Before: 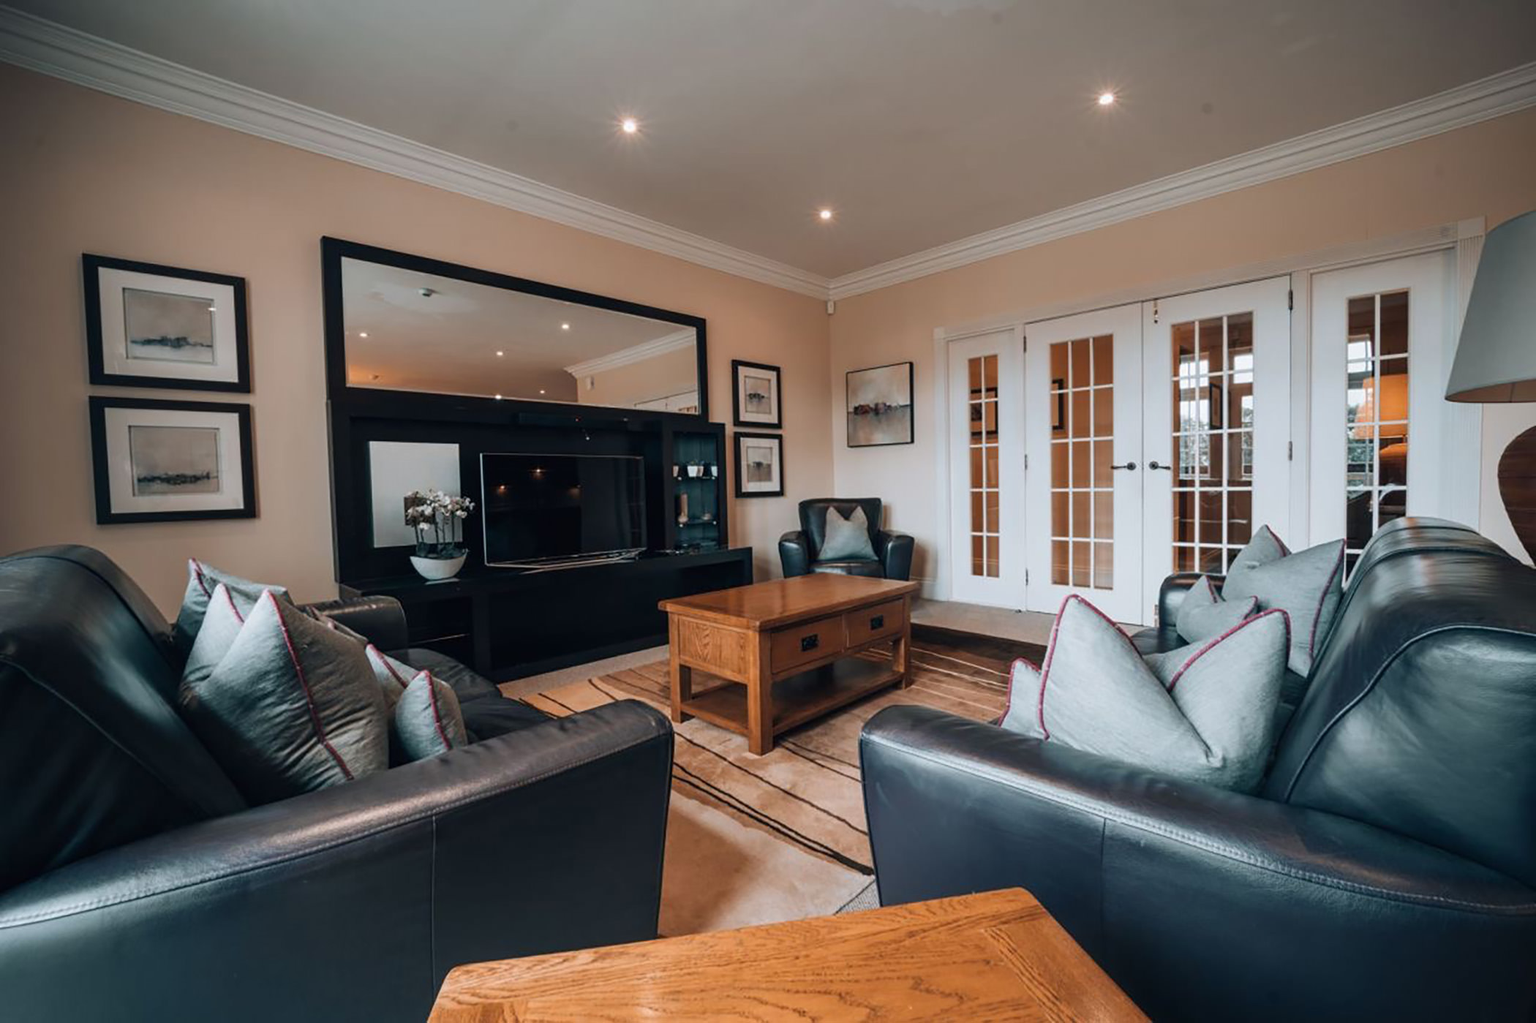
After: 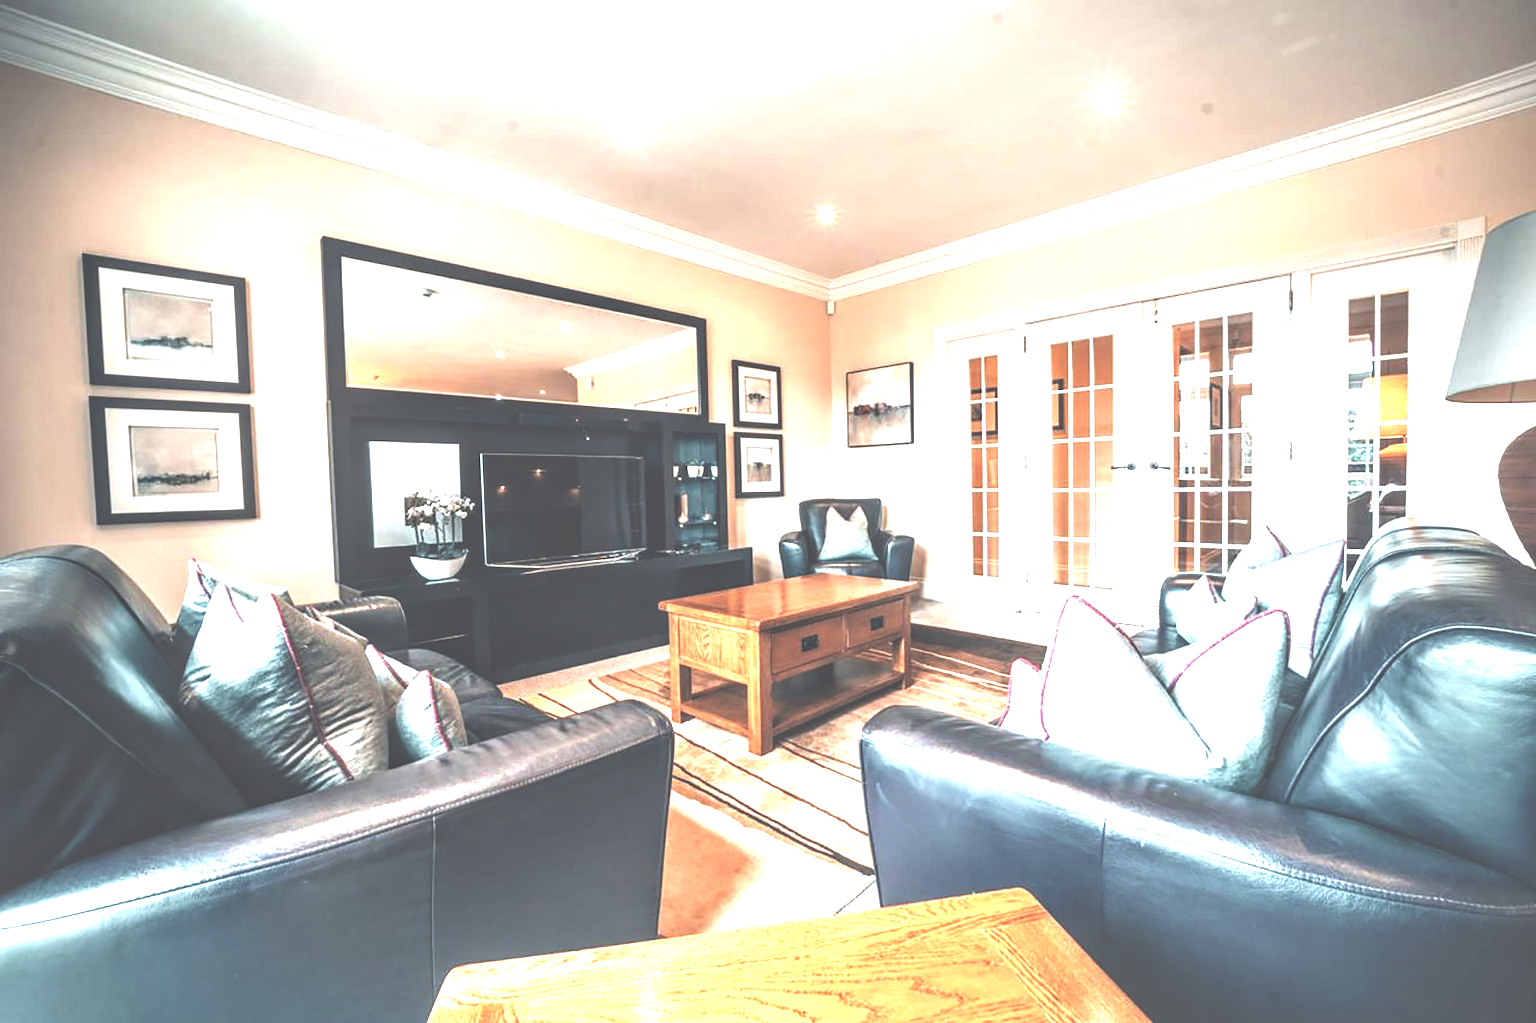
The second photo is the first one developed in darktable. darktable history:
levels: levels [0, 0.281, 0.562]
local contrast: highlights 59%, detail 145%
exposure: black level correction -0.03, compensate highlight preservation false
